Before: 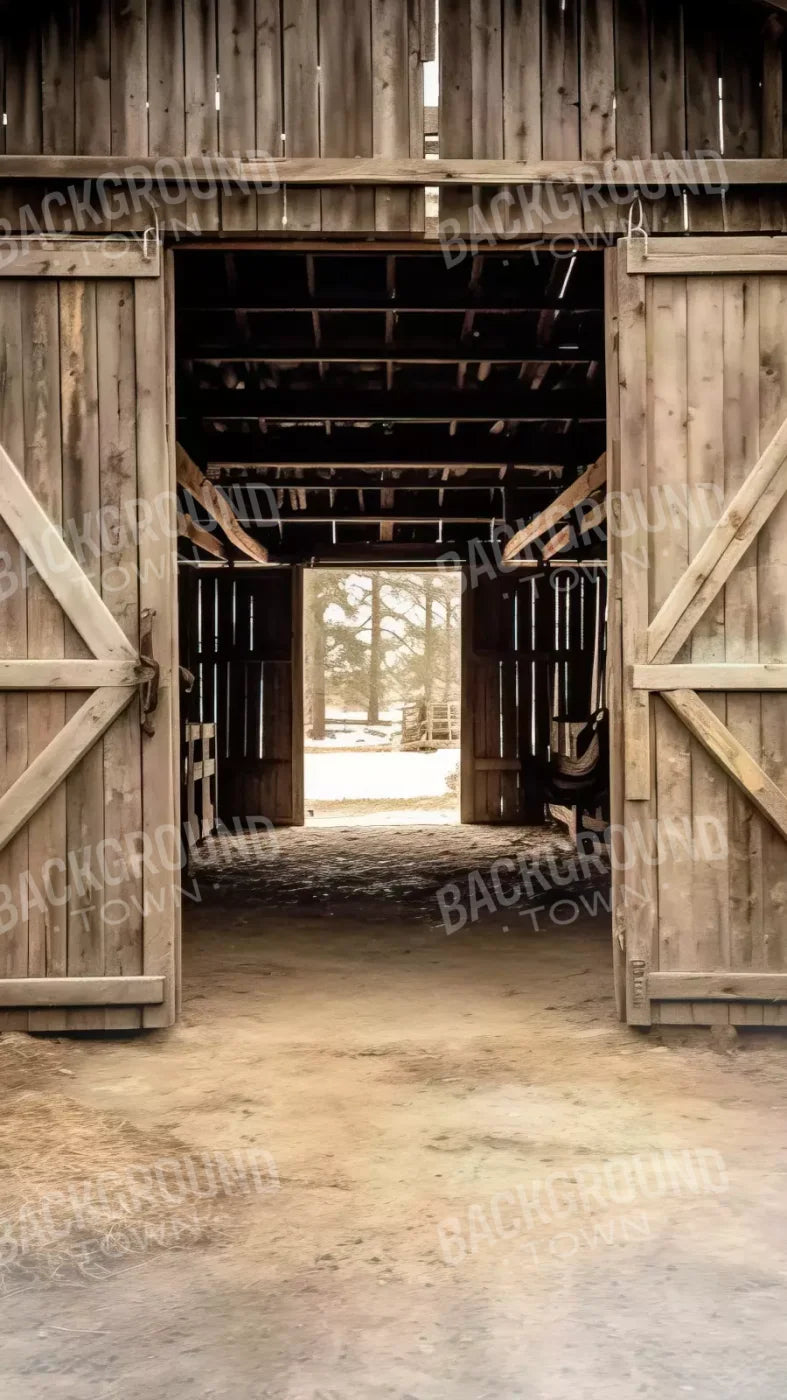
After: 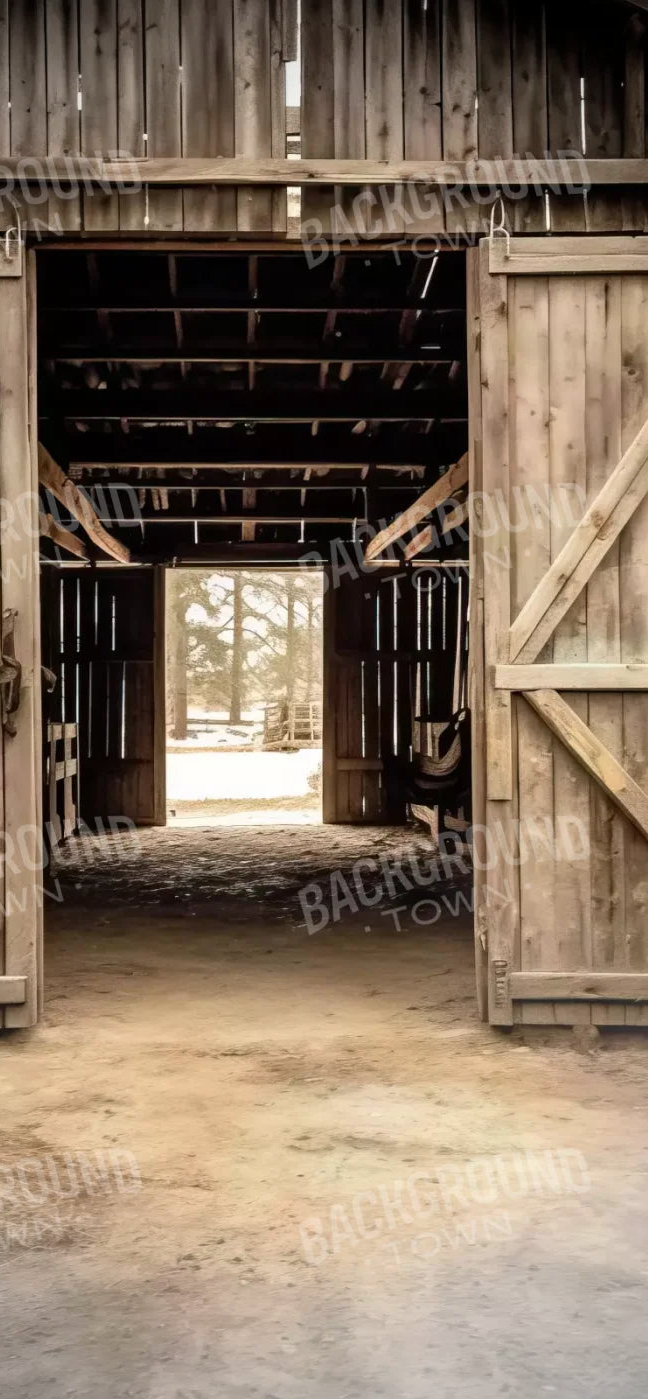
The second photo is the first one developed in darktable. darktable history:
crop: left 17.582%, bottom 0.031%
vignetting: fall-off start 74.49%, fall-off radius 65.9%, brightness -0.628, saturation -0.68
